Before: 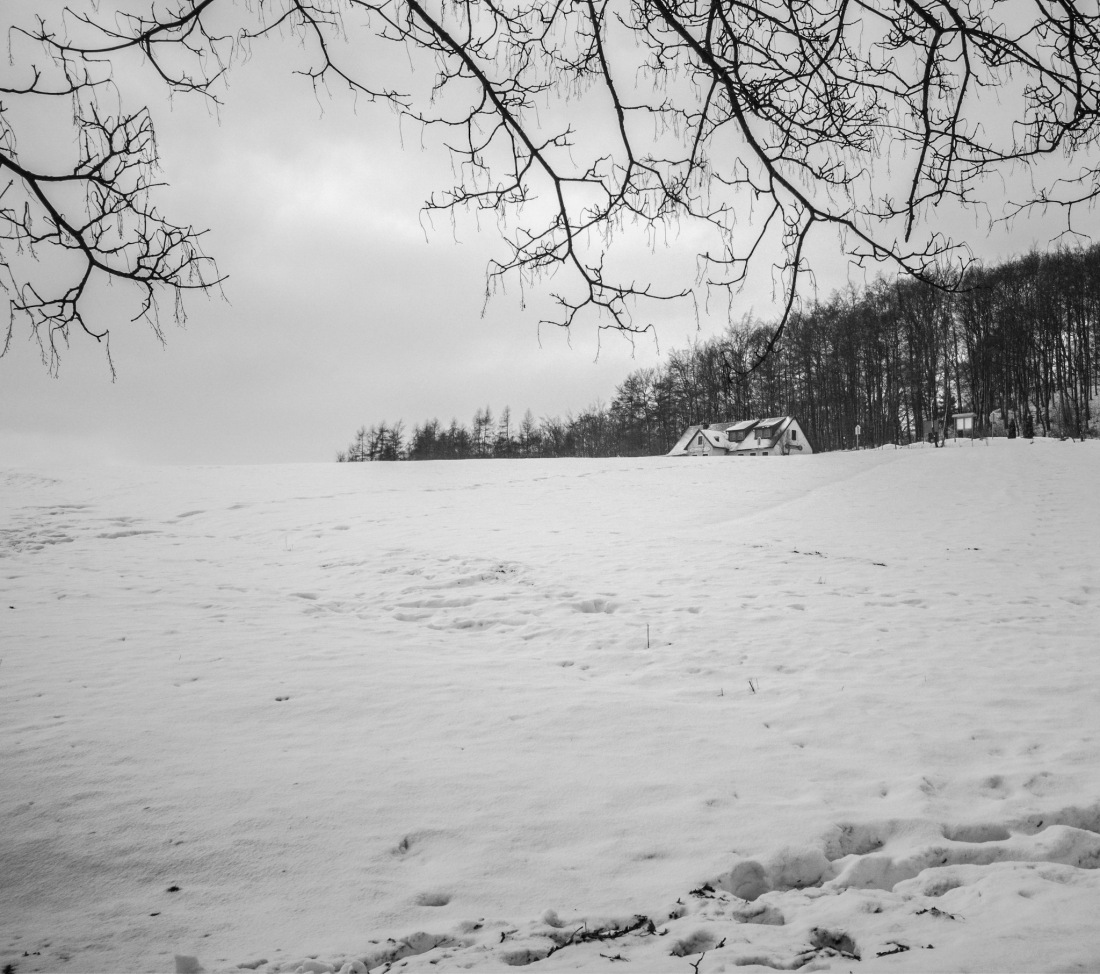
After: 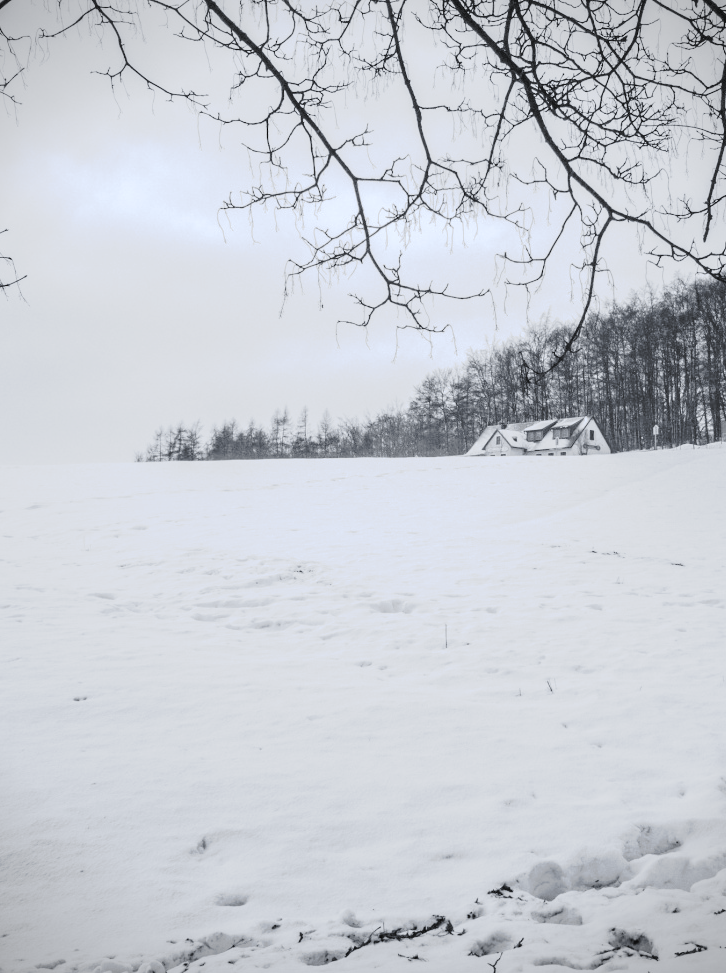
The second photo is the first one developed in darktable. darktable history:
white balance: red 0.954, blue 1.079
tone curve: curves: ch0 [(0, 0) (0.003, 0.021) (0.011, 0.033) (0.025, 0.059) (0.044, 0.097) (0.069, 0.141) (0.1, 0.186) (0.136, 0.237) (0.177, 0.298) (0.224, 0.378) (0.277, 0.47) (0.335, 0.542) (0.399, 0.605) (0.468, 0.678) (0.543, 0.724) (0.623, 0.787) (0.709, 0.829) (0.801, 0.875) (0.898, 0.912) (1, 1)], preserve colors none
vignetting: fall-off start 91.19%
crop and rotate: left 18.442%, right 15.508%
